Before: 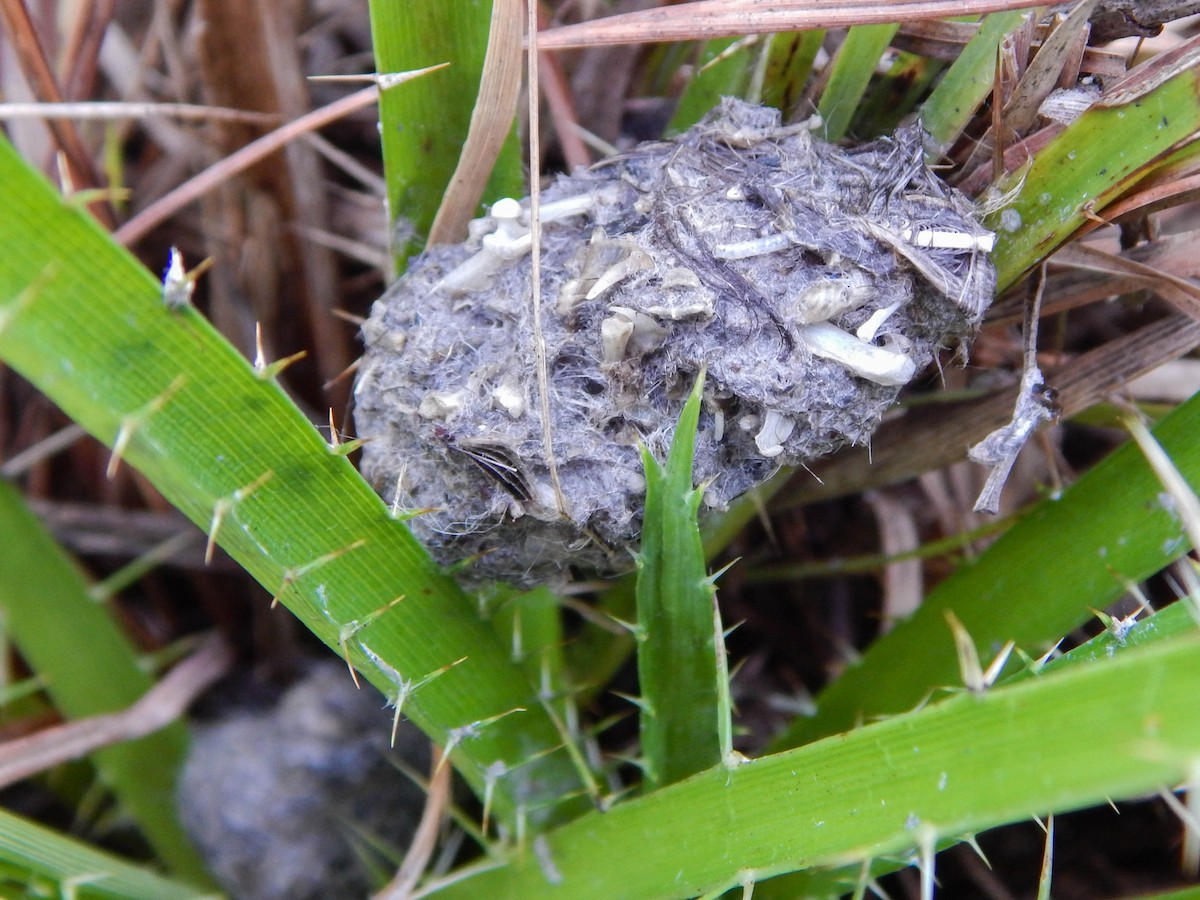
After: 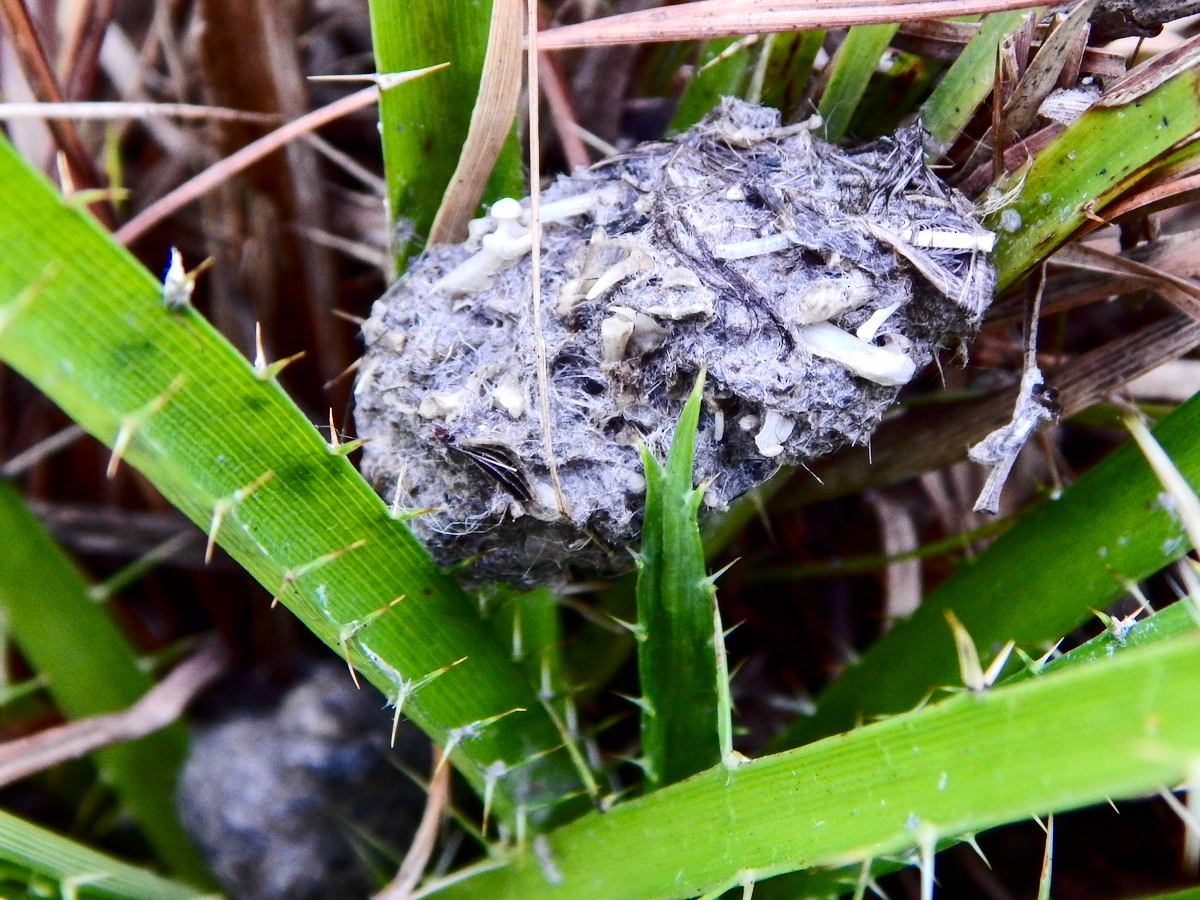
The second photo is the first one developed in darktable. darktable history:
contrast brightness saturation: contrast 0.322, brightness -0.073, saturation 0.169
